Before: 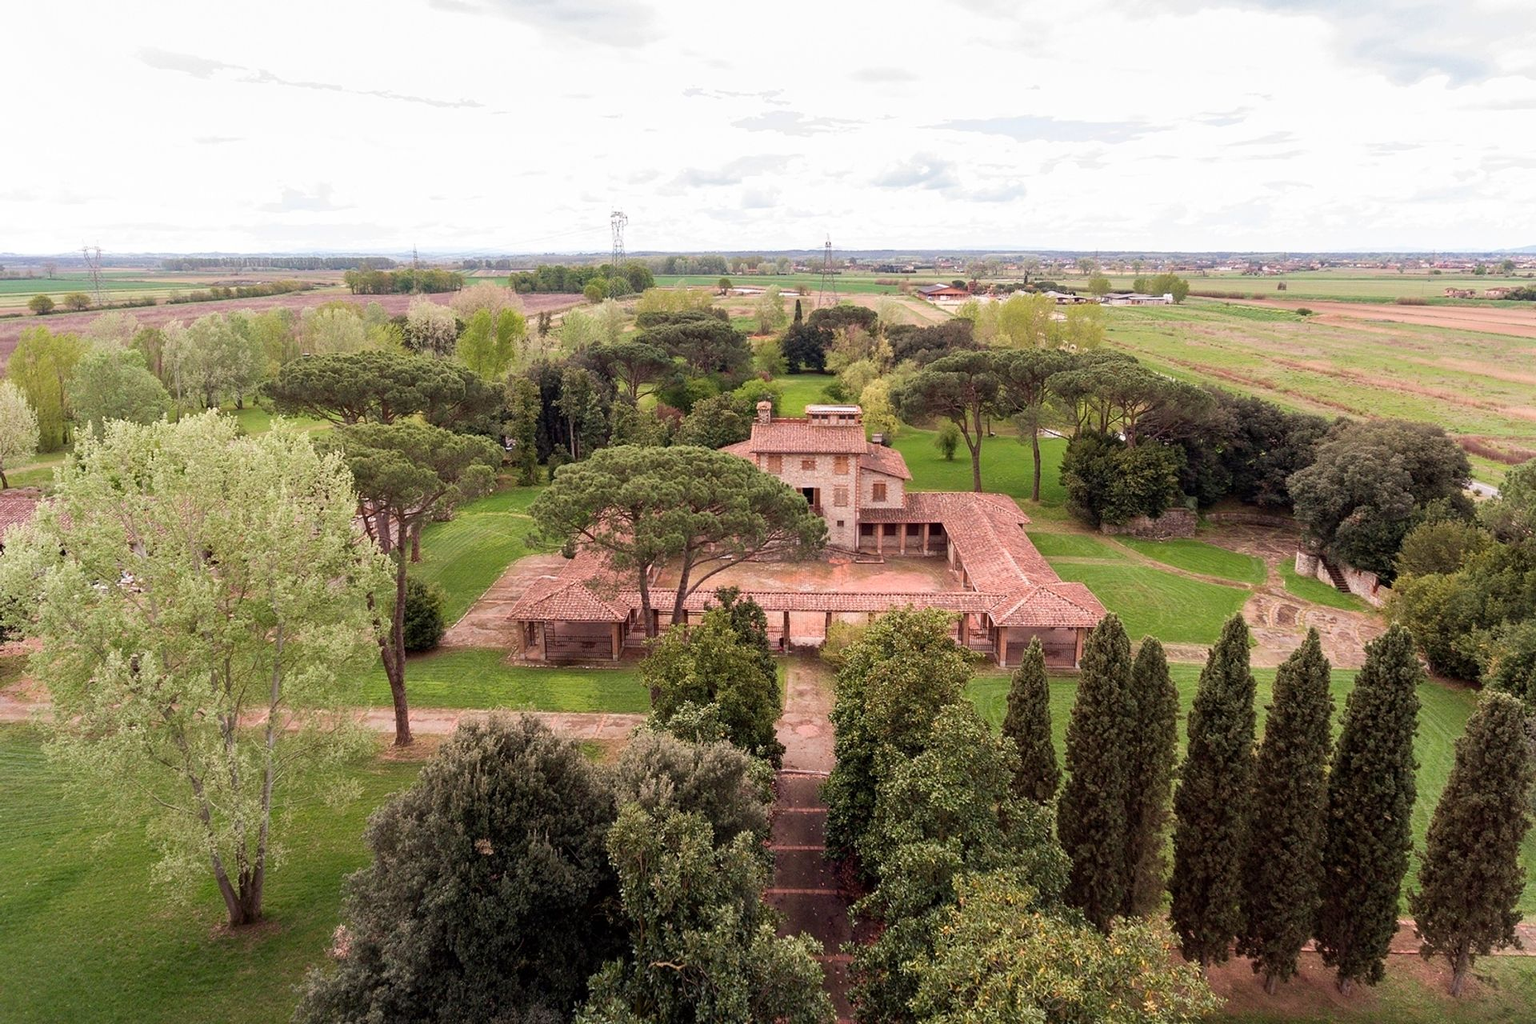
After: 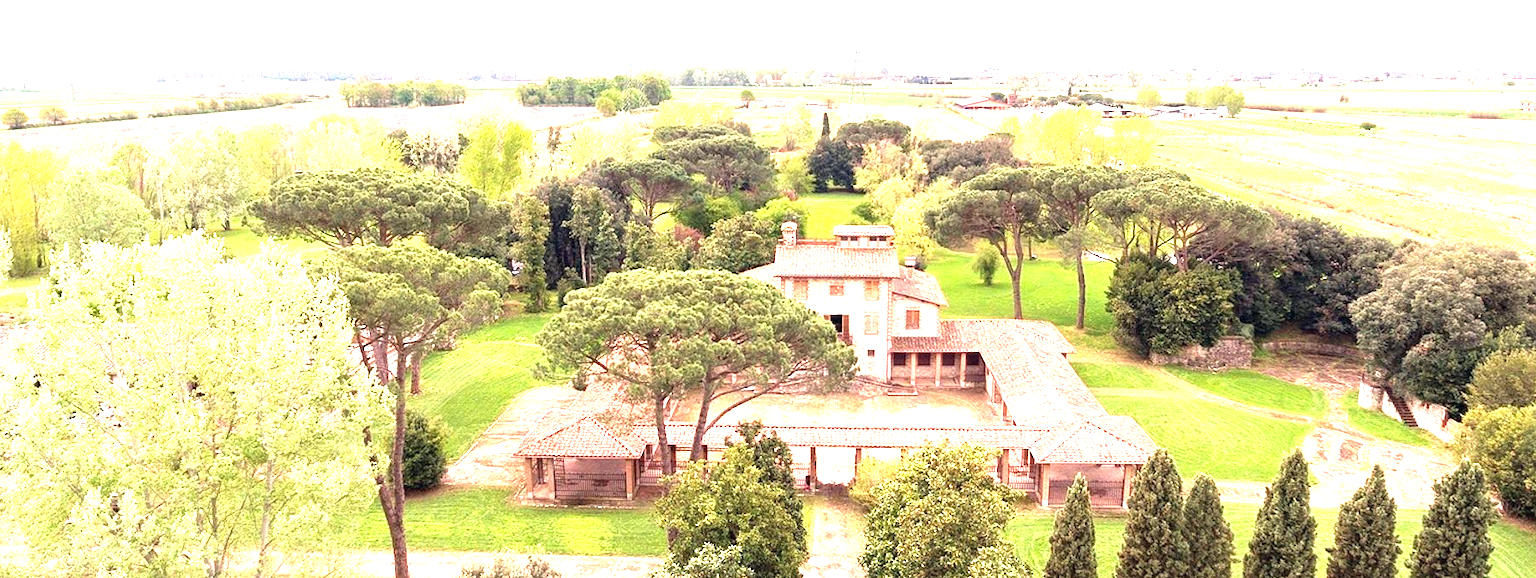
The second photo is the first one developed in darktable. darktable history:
exposure: black level correction 0, exposure 1.983 EV, compensate exposure bias true, compensate highlight preservation false
crop: left 1.836%, top 19.011%, right 4.844%, bottom 28.215%
color correction: highlights a* 0.346, highlights b* 2.7, shadows a* -1.24, shadows b* -4.59
